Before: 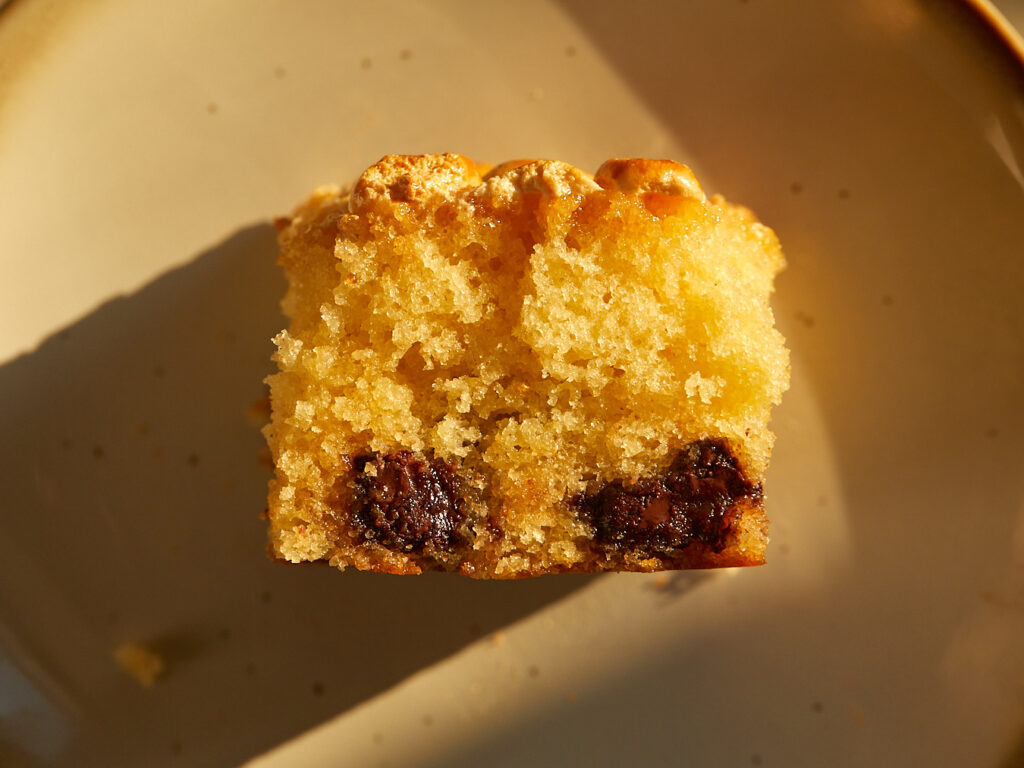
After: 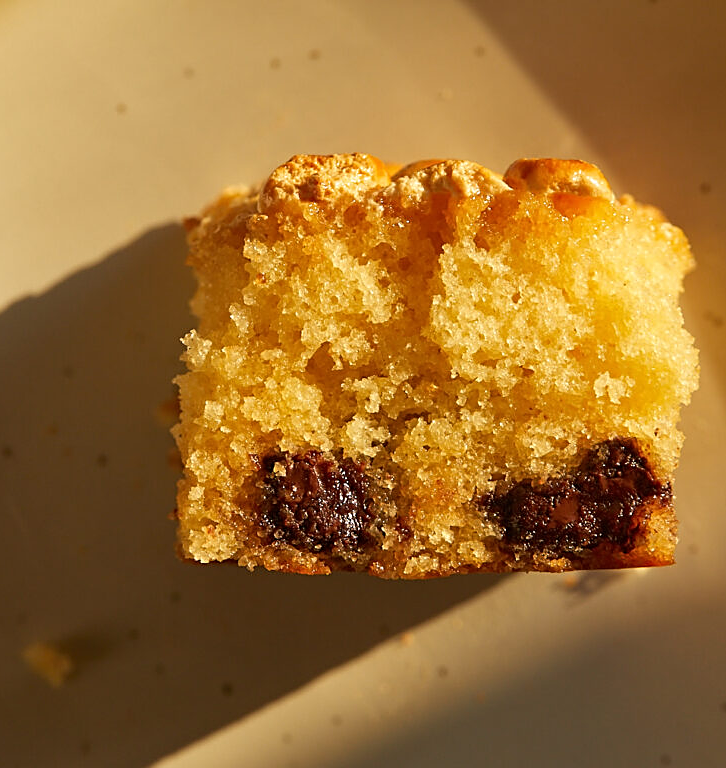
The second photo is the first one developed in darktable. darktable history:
sharpen: on, module defaults
crop and rotate: left 8.969%, right 20.097%
